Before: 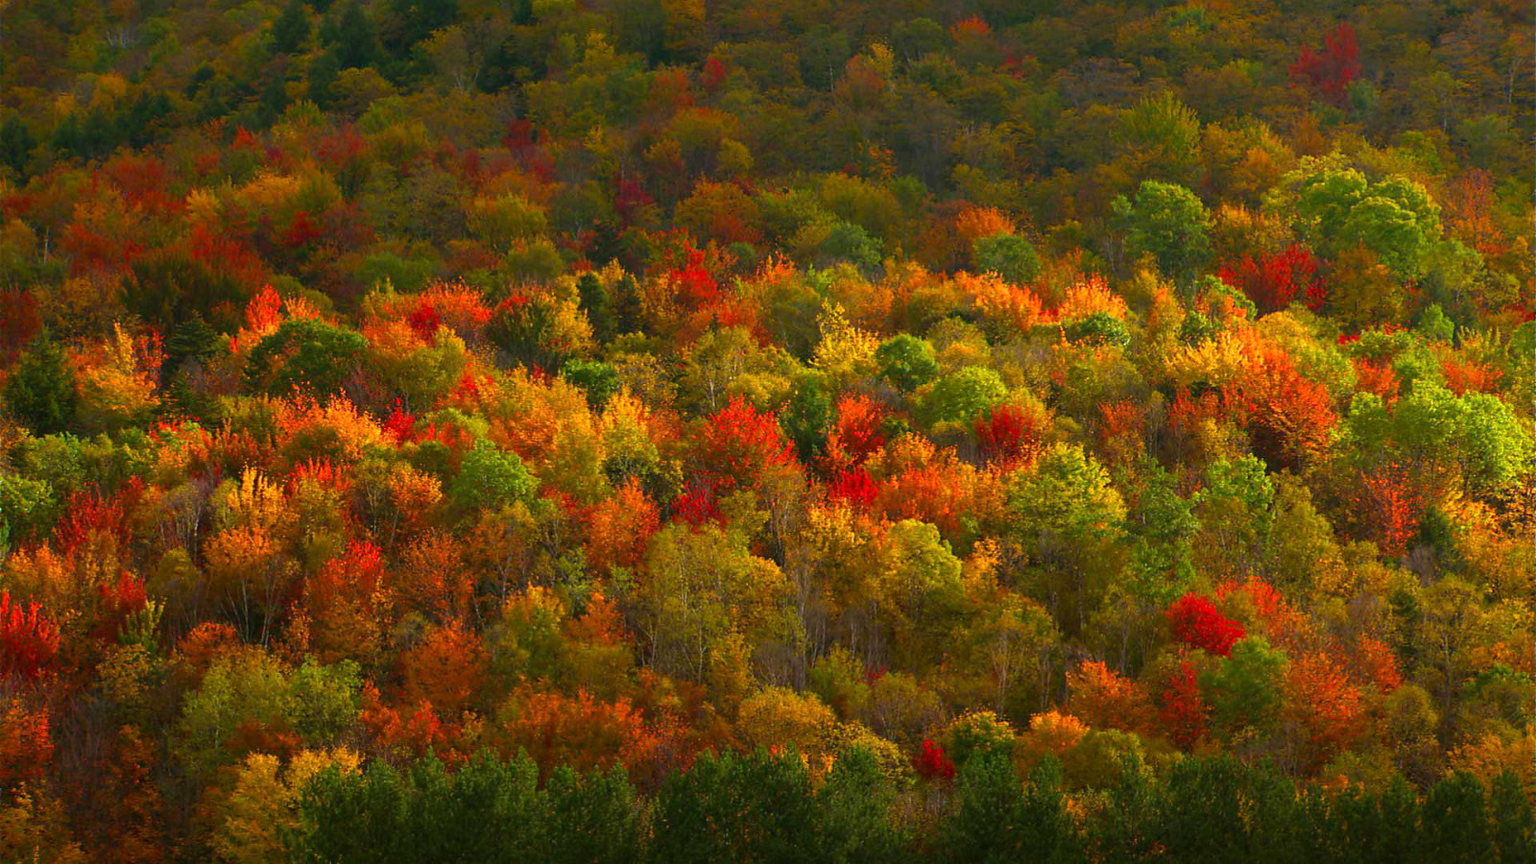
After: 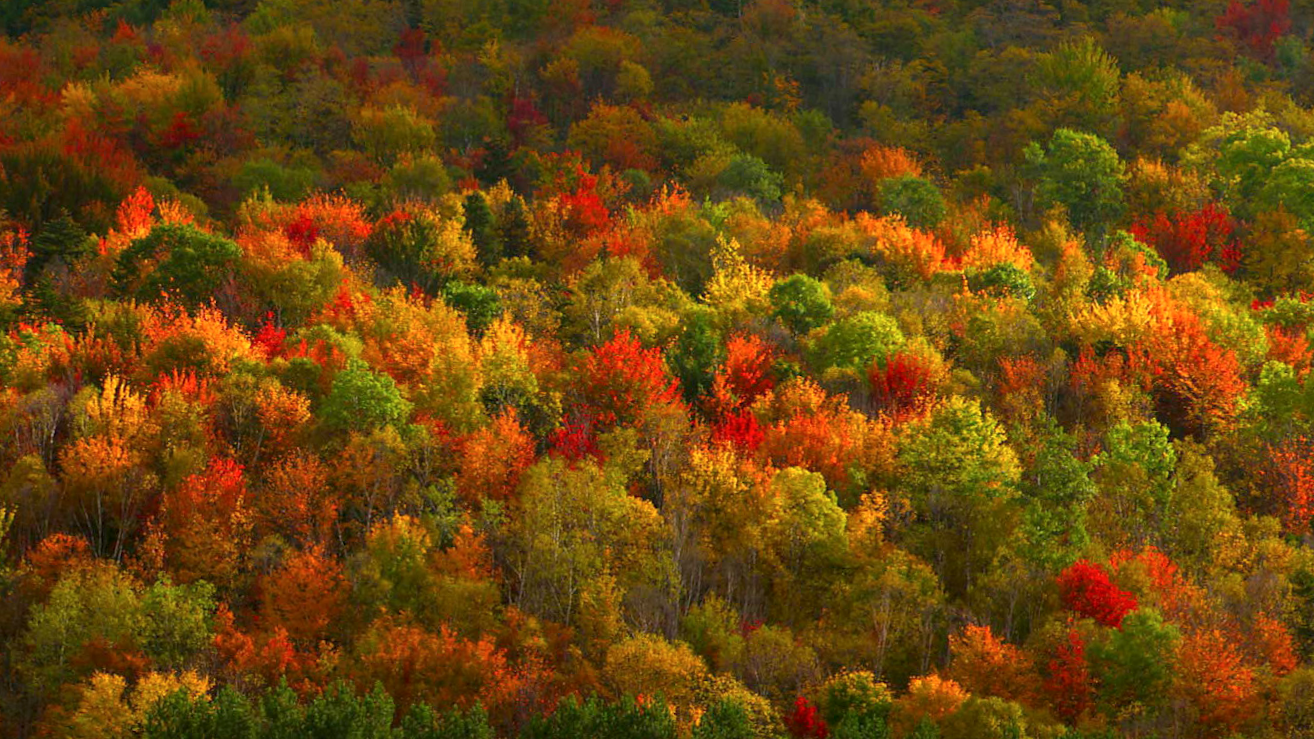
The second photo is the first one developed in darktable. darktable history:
crop and rotate: angle -3.19°, left 5.231%, top 5.173%, right 4.644%, bottom 4.659%
local contrast: highlights 107%, shadows 102%, detail 119%, midtone range 0.2
